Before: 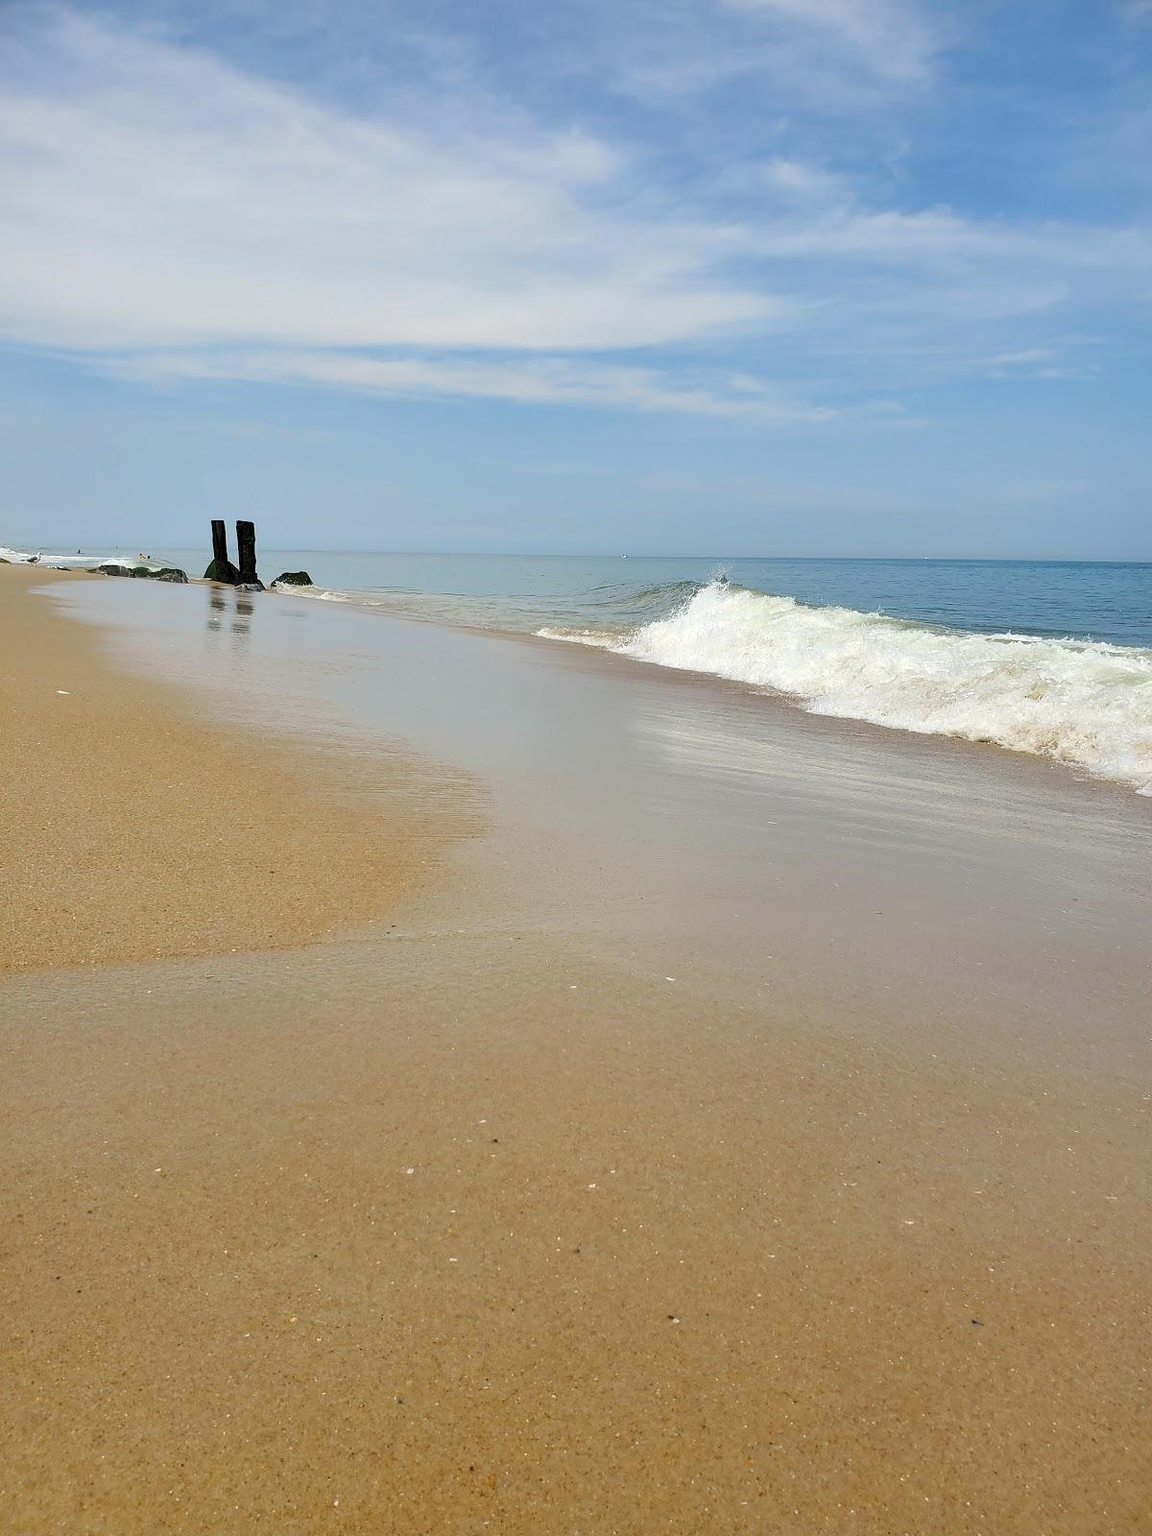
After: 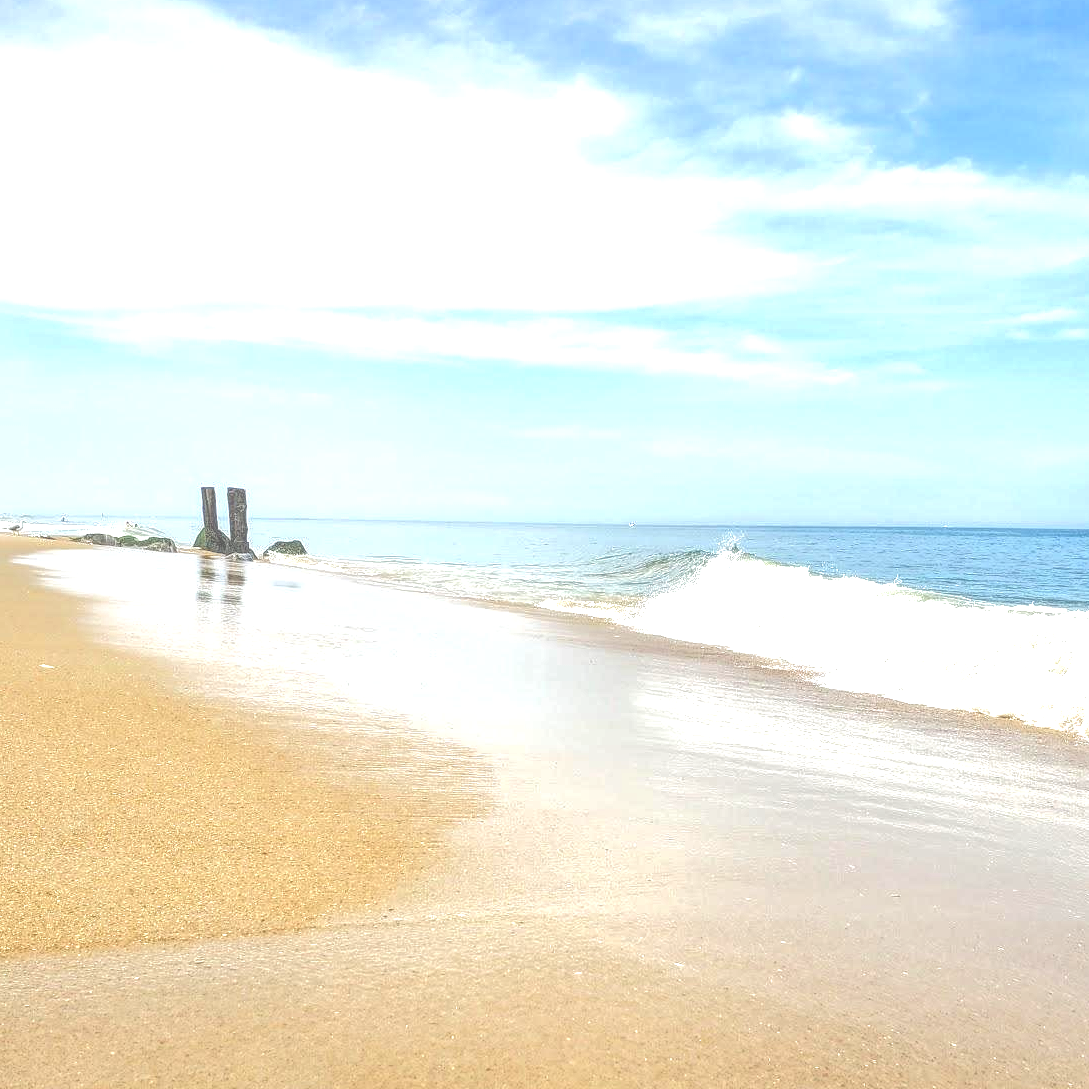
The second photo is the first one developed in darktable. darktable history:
crop: left 1.619%, top 3.458%, right 7.568%, bottom 28.422%
exposure: black level correction -0.002, exposure 1.109 EV, compensate highlight preservation false
local contrast: highlights 20%, shadows 29%, detail 200%, midtone range 0.2
